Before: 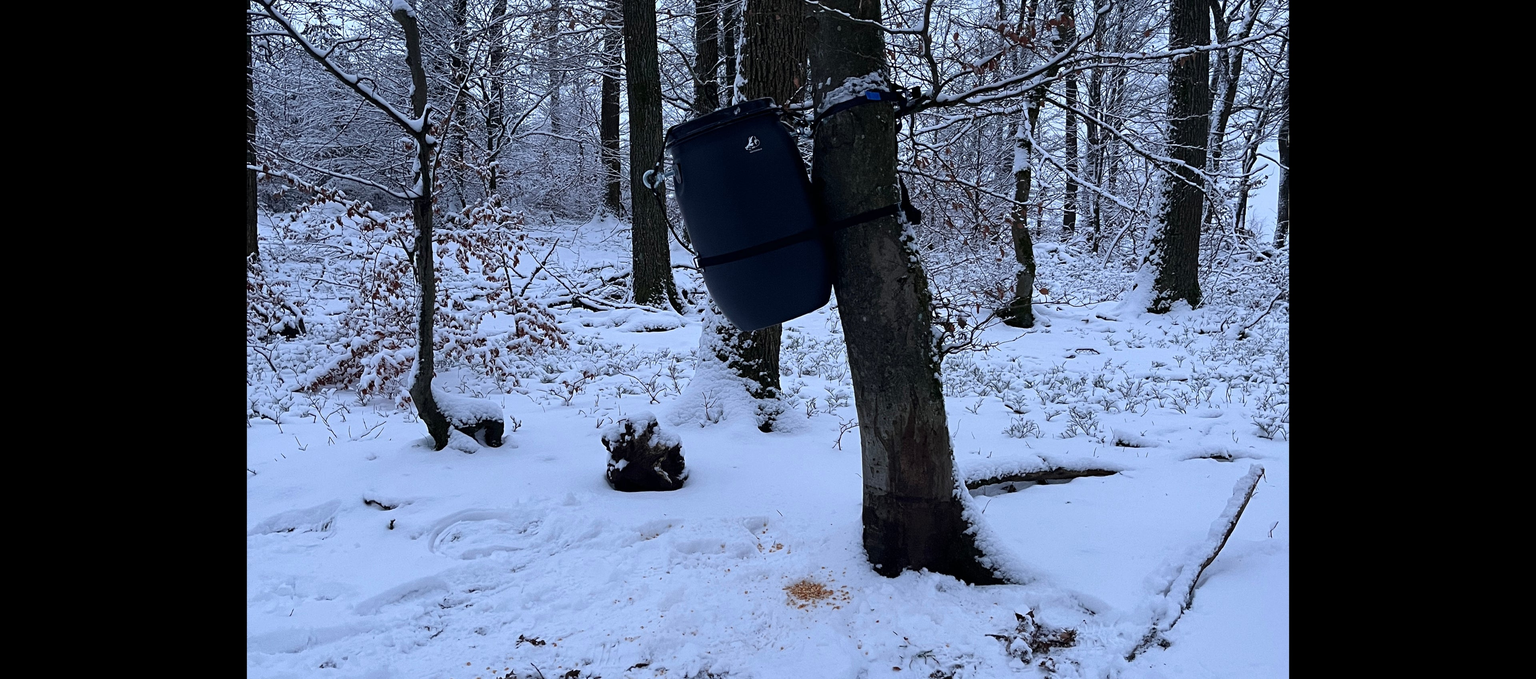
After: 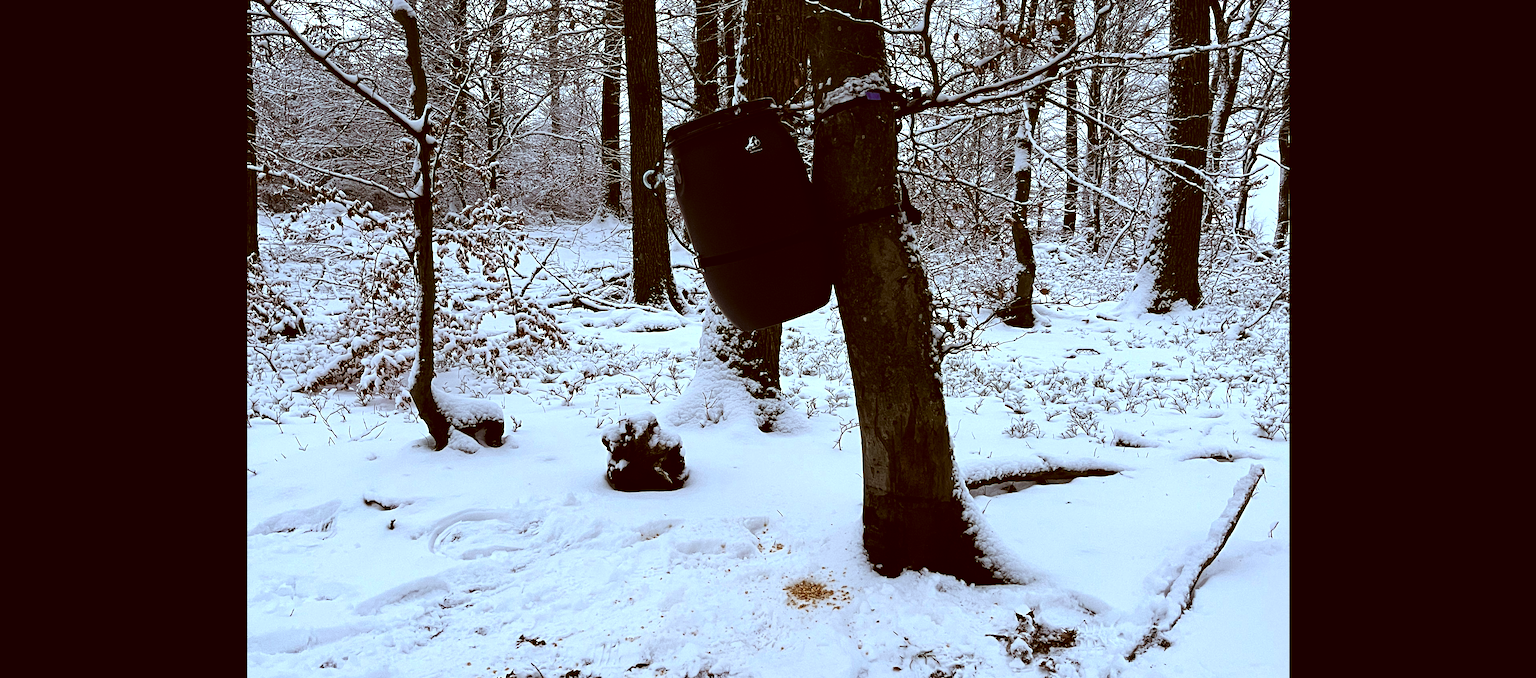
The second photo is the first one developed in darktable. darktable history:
shadows and highlights: shadows 30.86, highlights 0, soften with gaussian
color correction: highlights a* -5.3, highlights b* 9.8, shadows a* 9.8, shadows b* 24.26
tone equalizer: -8 EV -0.75 EV, -7 EV -0.7 EV, -6 EV -0.6 EV, -5 EV -0.4 EV, -3 EV 0.4 EV, -2 EV 0.6 EV, -1 EV 0.7 EV, +0 EV 0.75 EV, edges refinement/feathering 500, mask exposure compensation -1.57 EV, preserve details no
